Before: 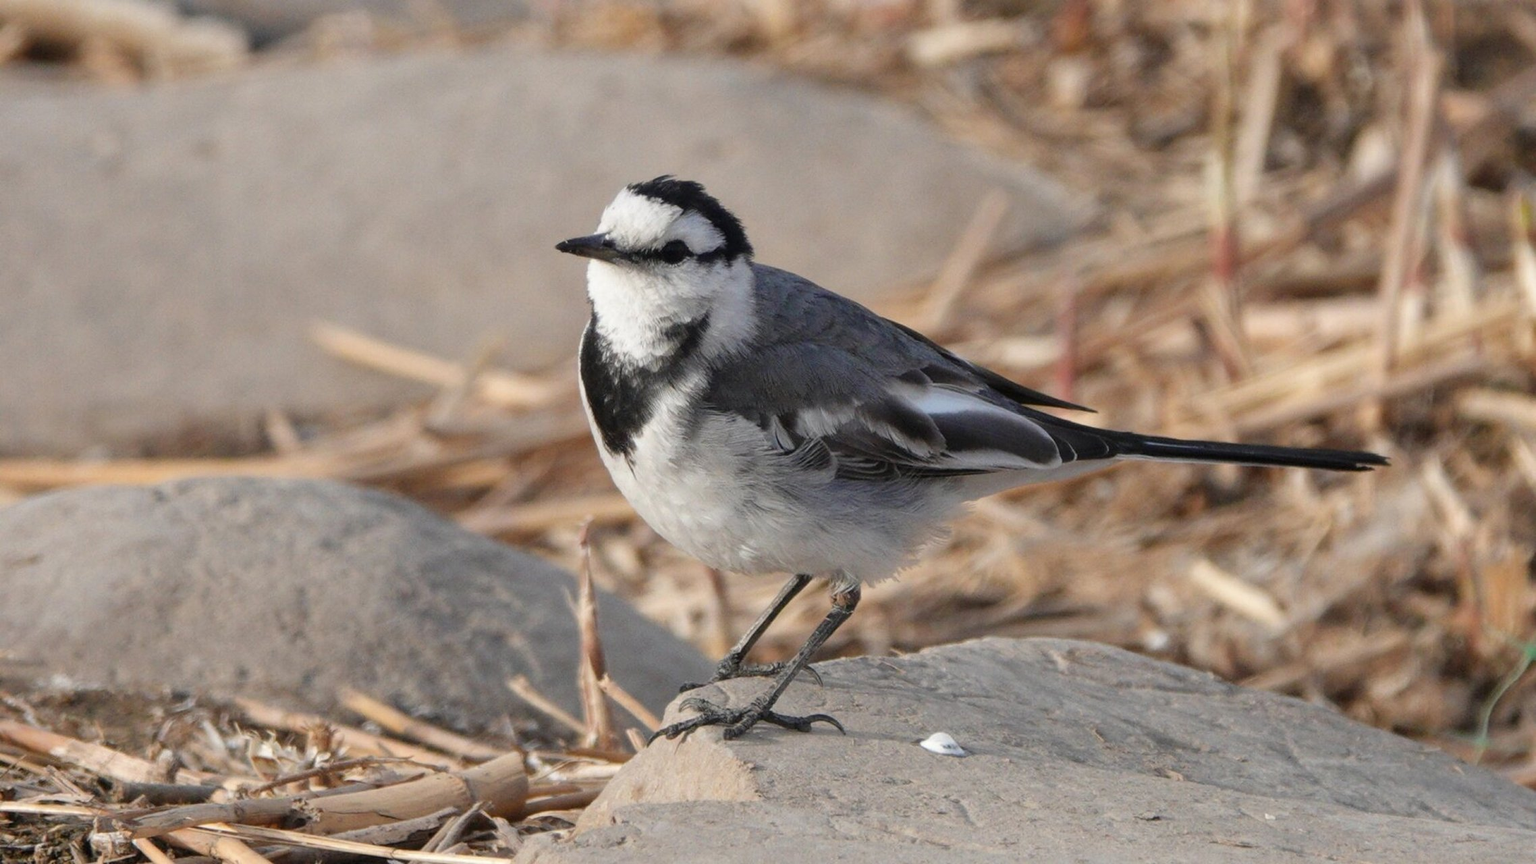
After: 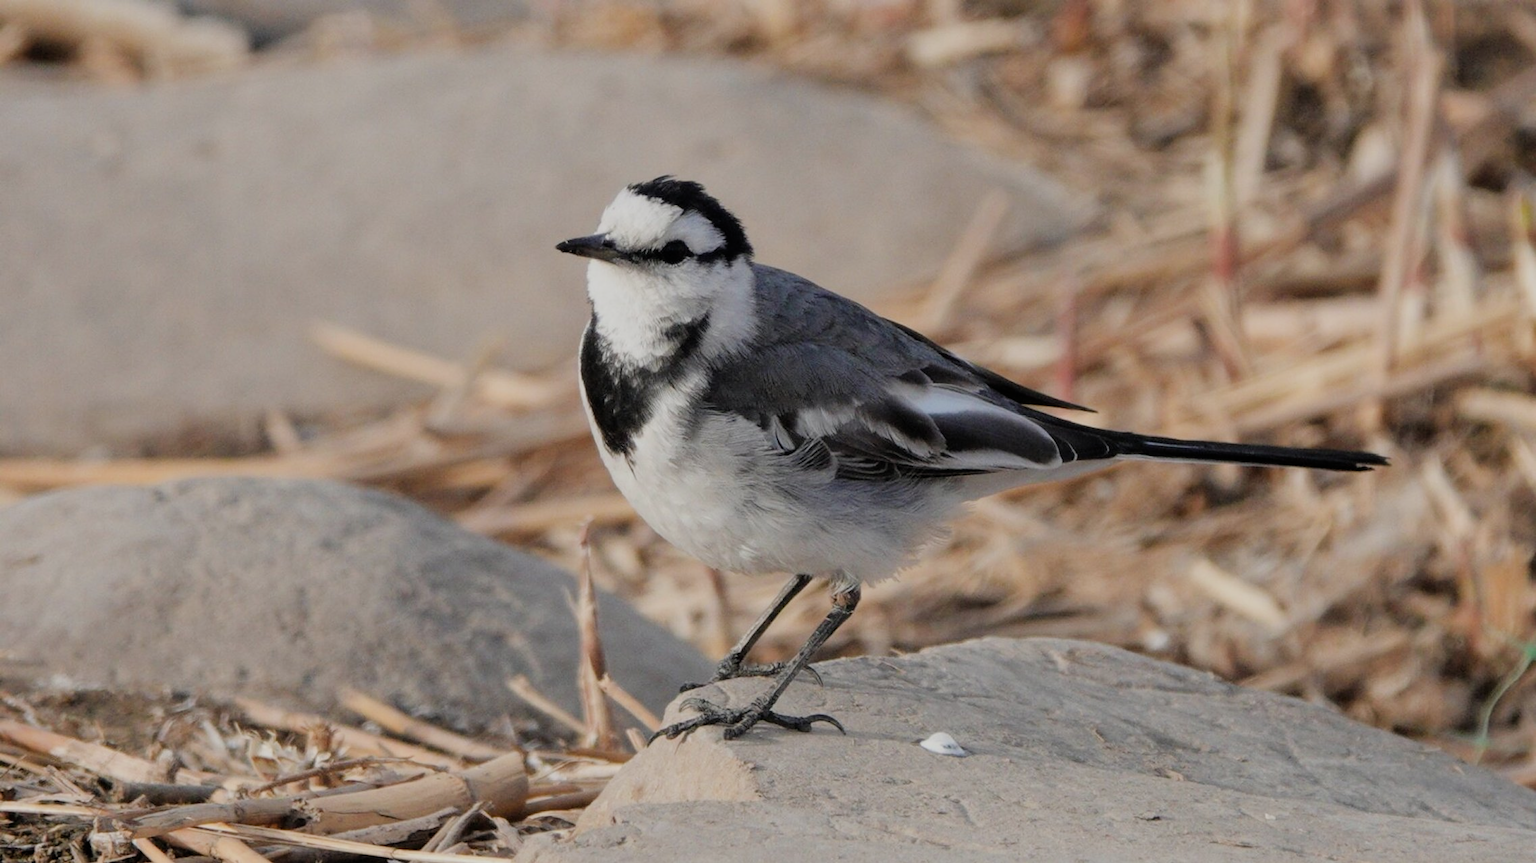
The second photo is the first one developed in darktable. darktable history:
filmic rgb: black relative exposure -7.65 EV, white relative exposure 4.56 EV, threshold 5.97 EV, hardness 3.61, enable highlight reconstruction true
